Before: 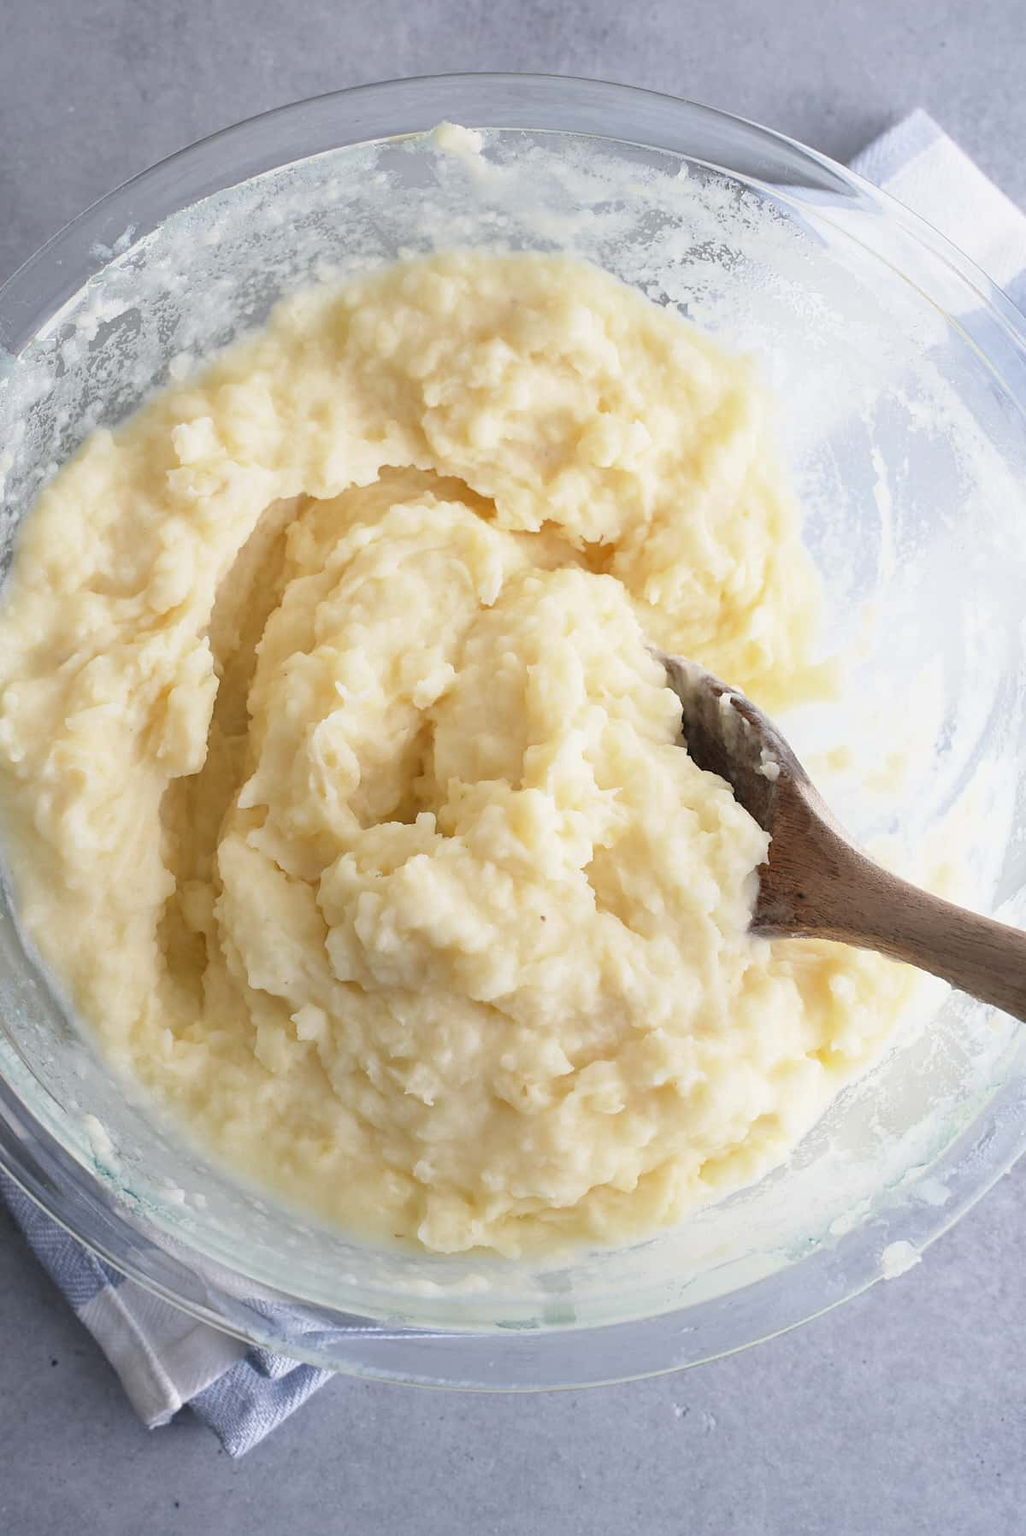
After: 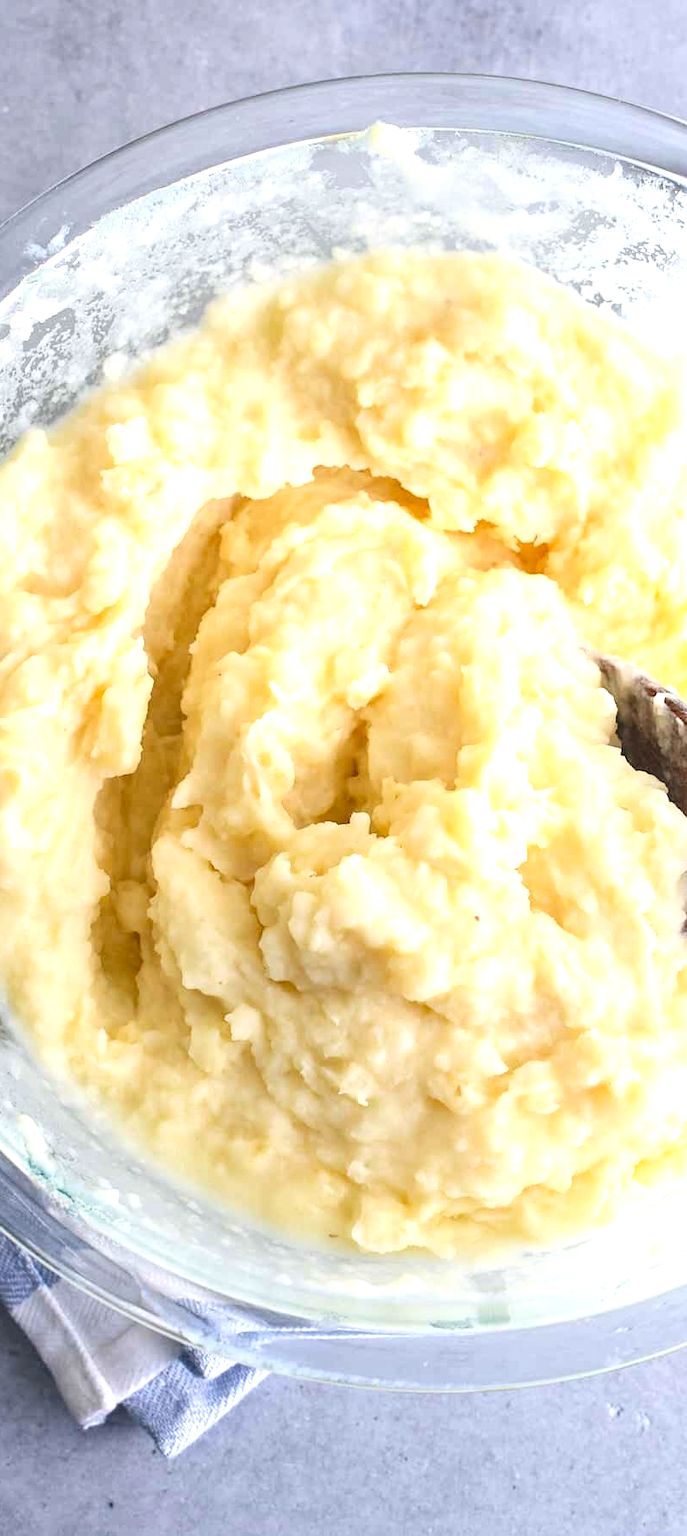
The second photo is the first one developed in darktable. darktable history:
exposure: black level correction -0.005, exposure 0.616 EV, compensate highlight preservation false
contrast brightness saturation: contrast 0.167, saturation 0.325
crop and rotate: left 6.499%, right 26.442%
local contrast: detail 130%
